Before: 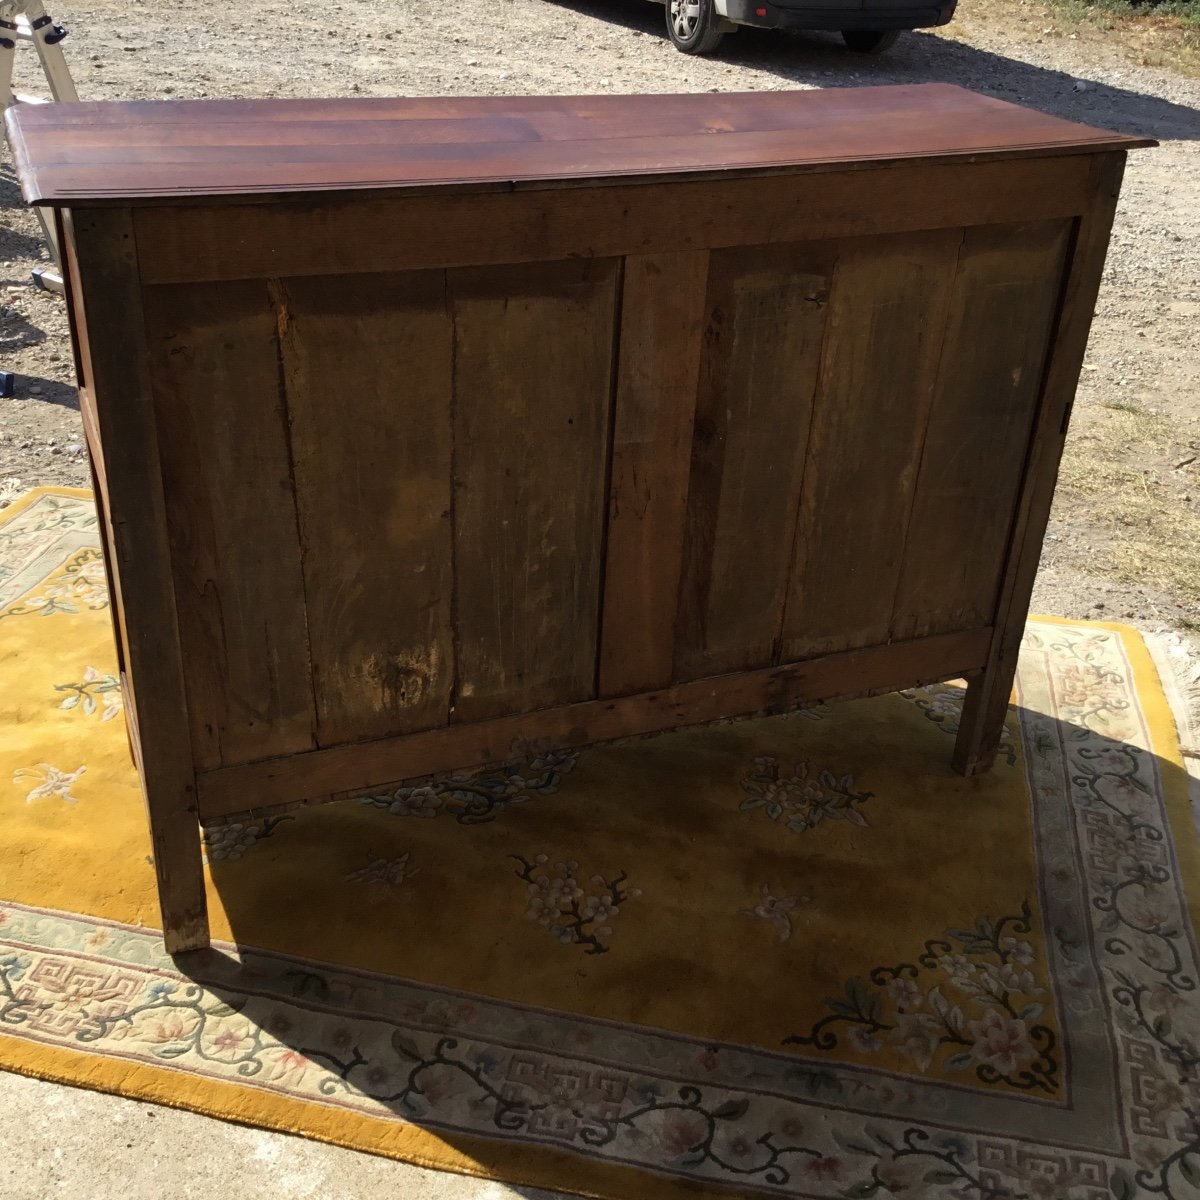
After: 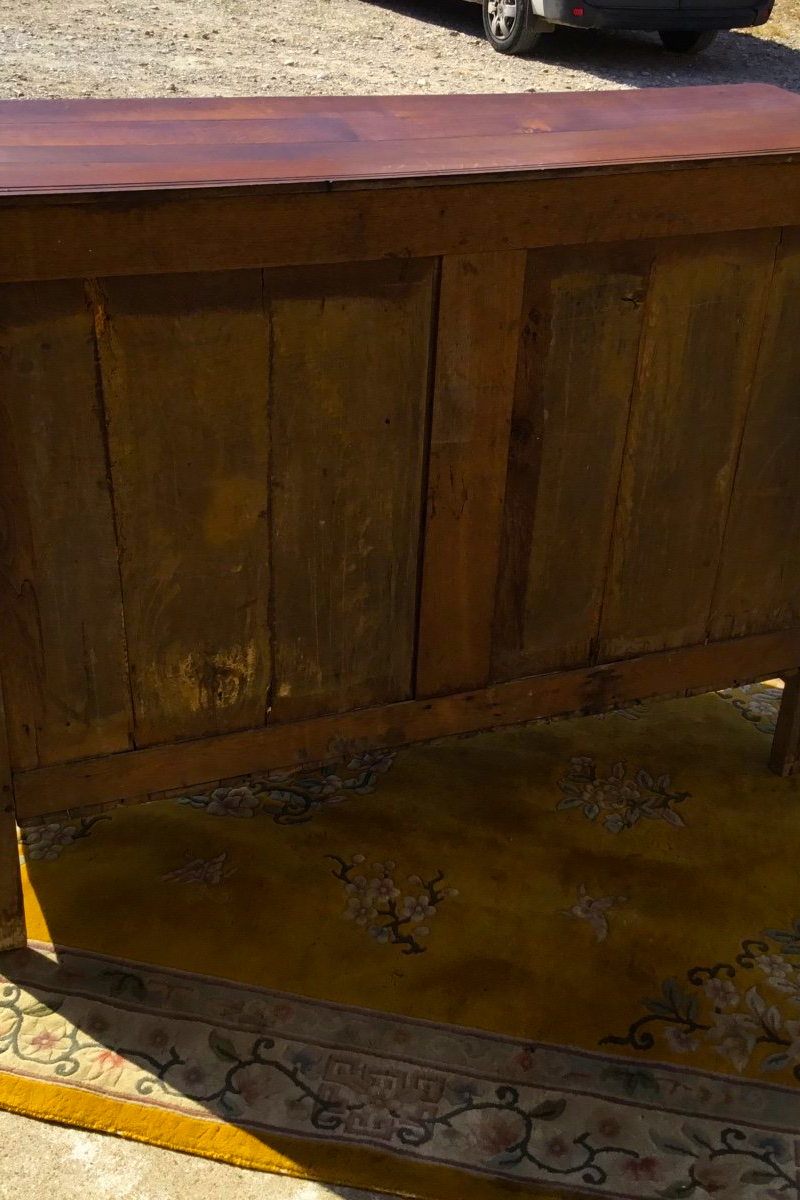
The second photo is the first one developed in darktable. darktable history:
crop and rotate: left 15.27%, right 17.99%
color balance rgb: perceptual saturation grading › global saturation 29.507%, global vibrance 20%
